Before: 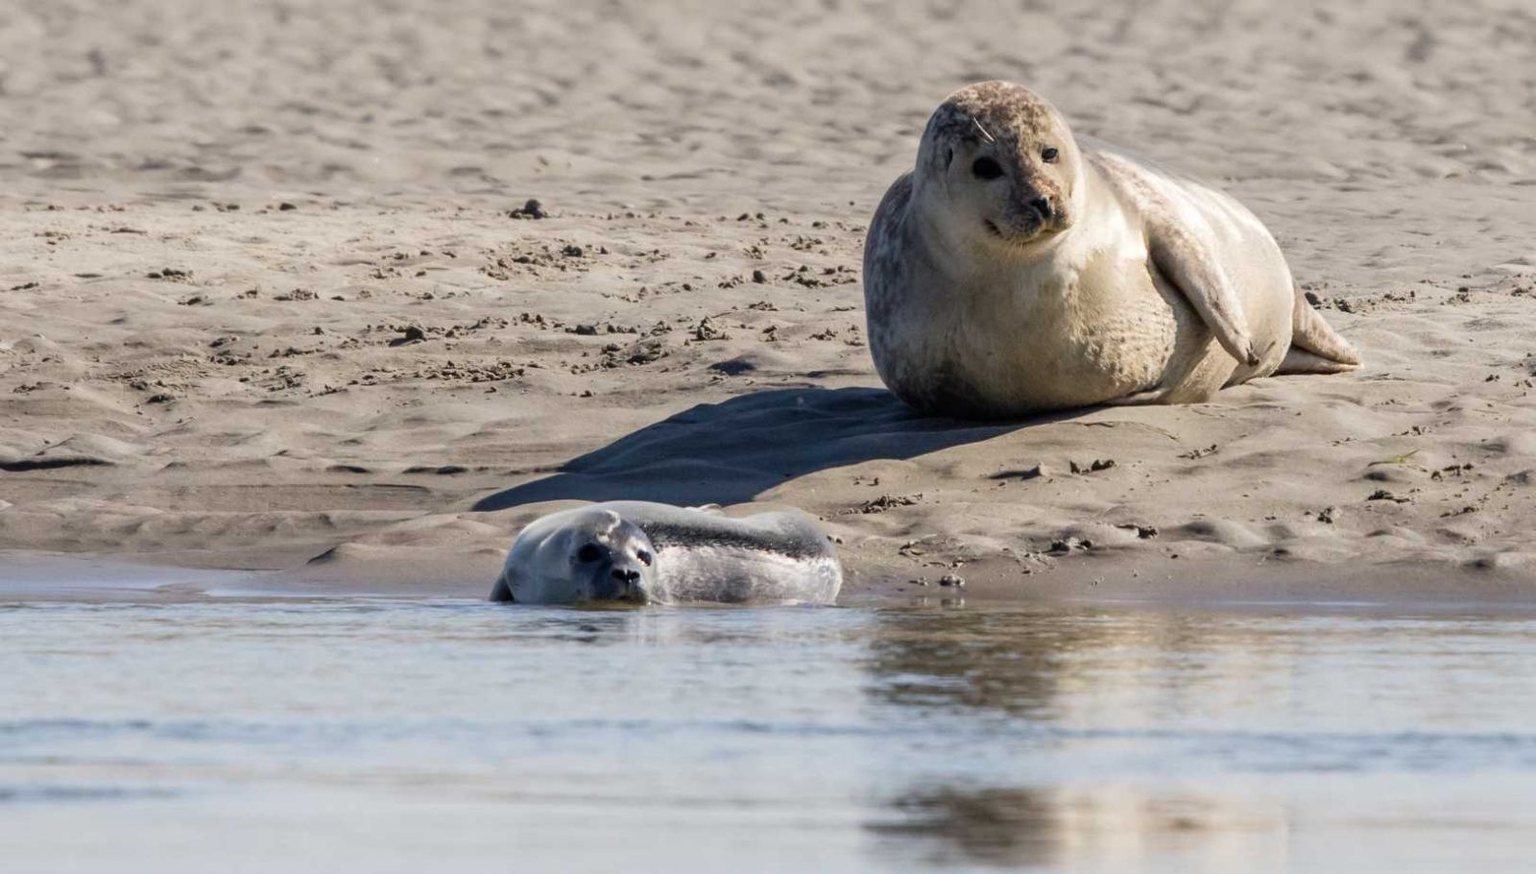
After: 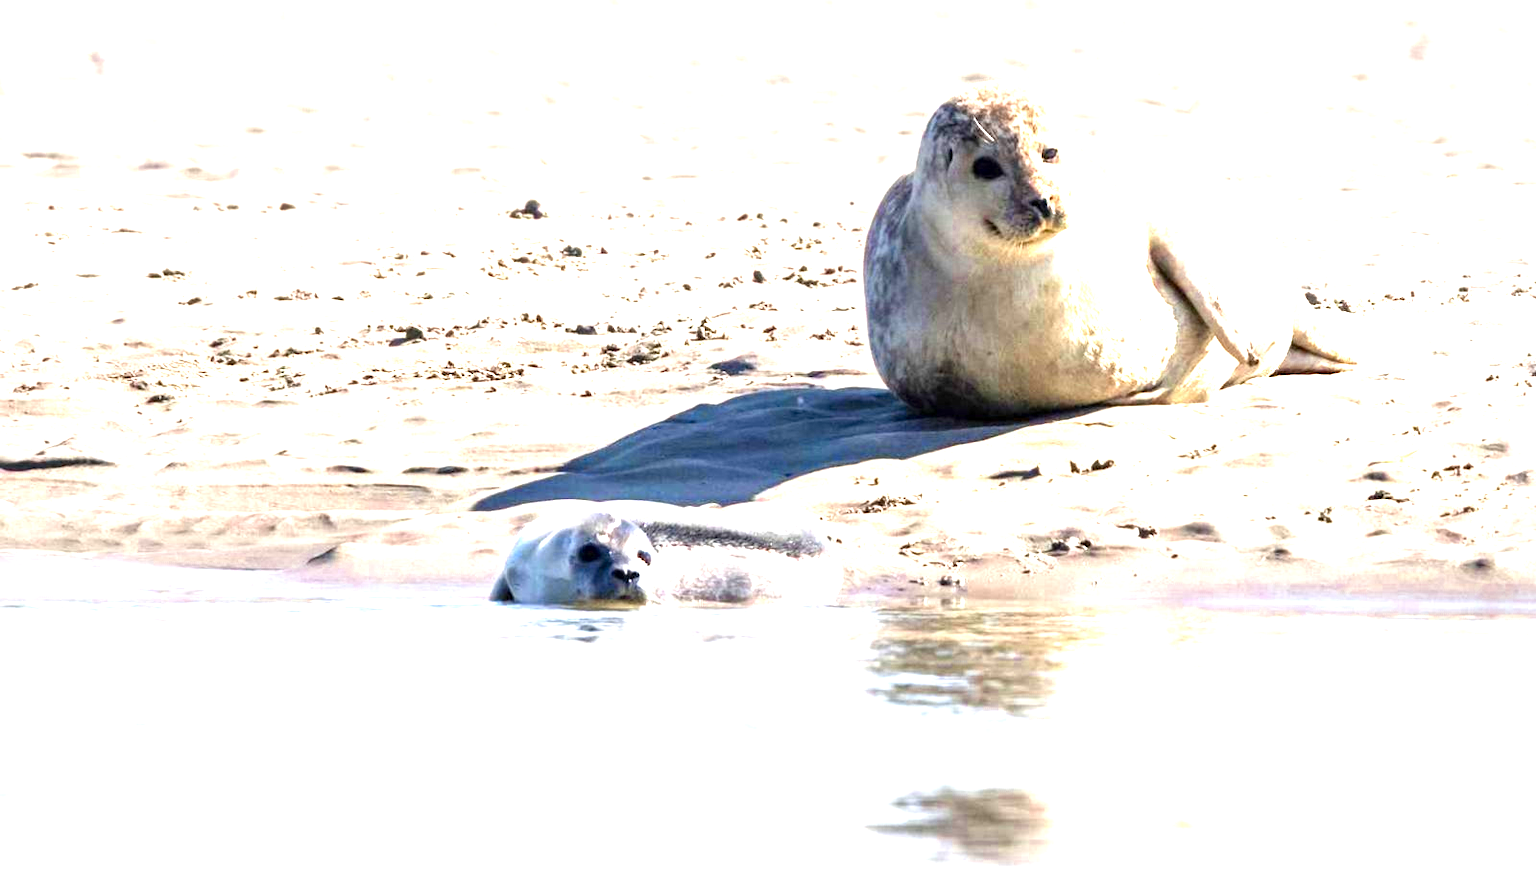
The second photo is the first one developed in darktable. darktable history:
color zones: curves: ch0 [(0.004, 0.305) (0.261, 0.623) (0.389, 0.399) (0.708, 0.571) (0.947, 0.34)]; ch1 [(0.025, 0.645) (0.229, 0.584) (0.326, 0.551) (0.484, 0.262) (0.757, 0.643)]
tone equalizer: -8 EV -0.403 EV, -7 EV -0.394 EV, -6 EV -0.343 EV, -5 EV -0.201 EV, -3 EV 0.239 EV, -2 EV 0.353 EV, -1 EV 0.369 EV, +0 EV 0.39 EV
exposure: black level correction 0.001, exposure 1.651 EV, compensate highlight preservation false
